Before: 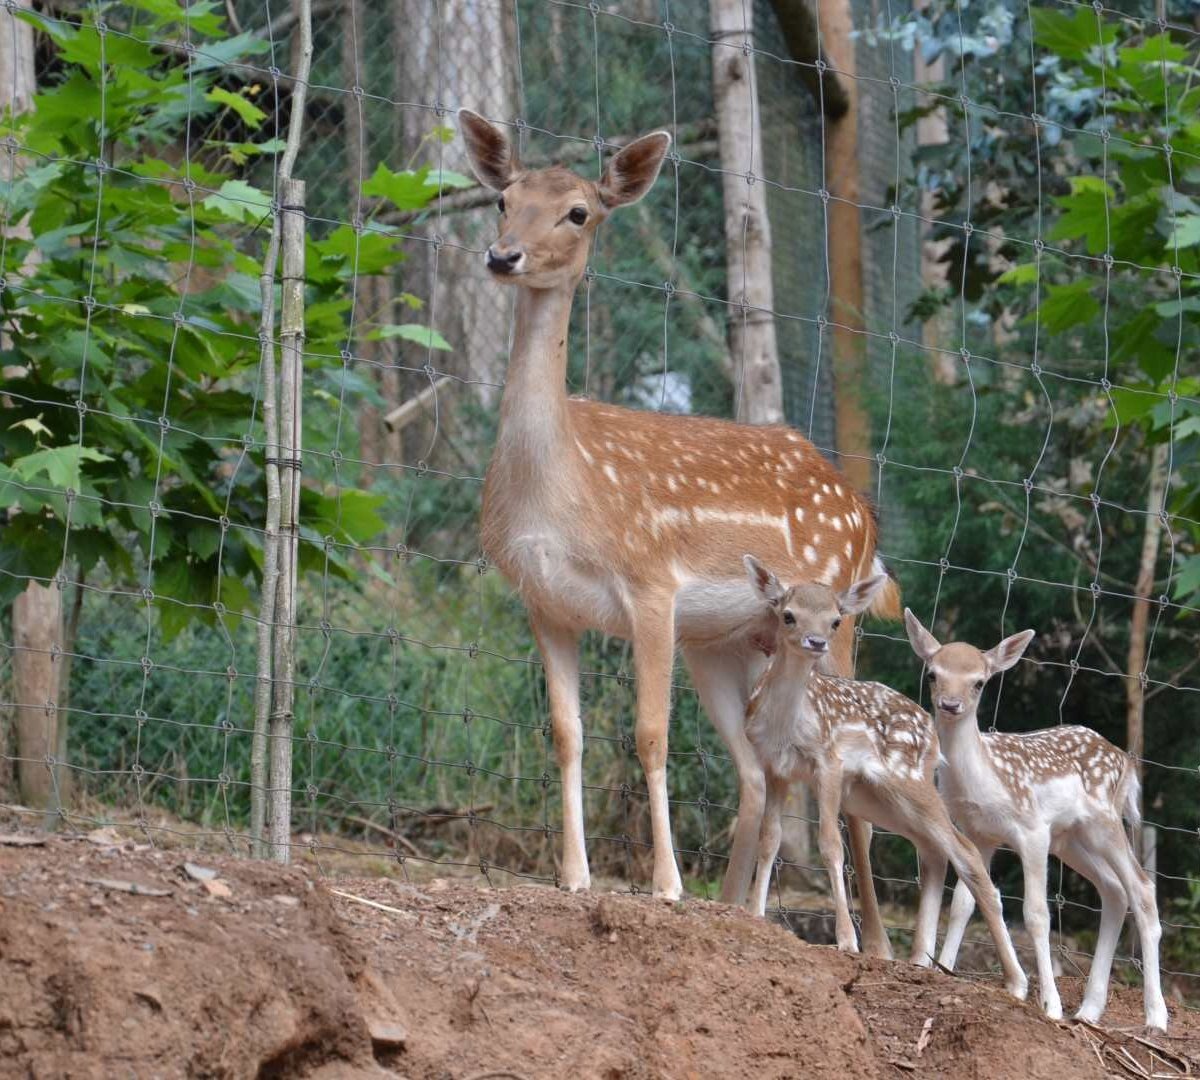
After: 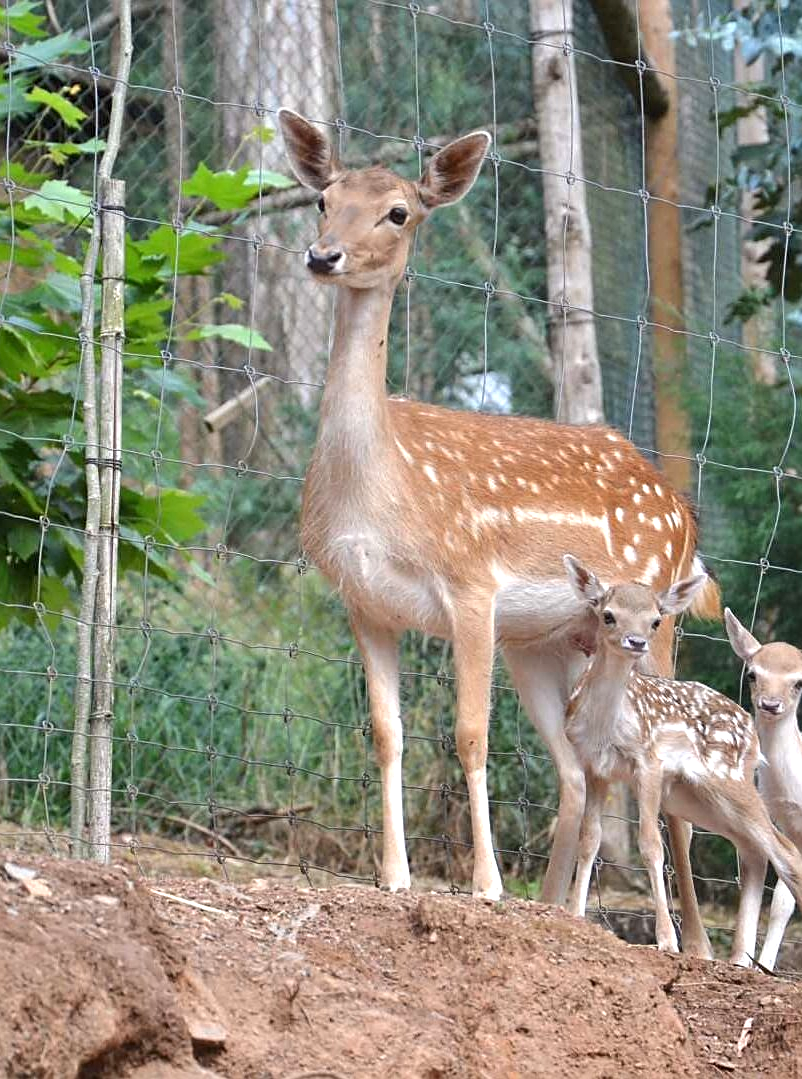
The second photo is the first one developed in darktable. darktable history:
crop and rotate: left 15.051%, right 18.103%
exposure: exposure 0.6 EV, compensate exposure bias true, compensate highlight preservation false
tone equalizer: edges refinement/feathering 500, mask exposure compensation -1.57 EV, preserve details guided filter
sharpen: on, module defaults
